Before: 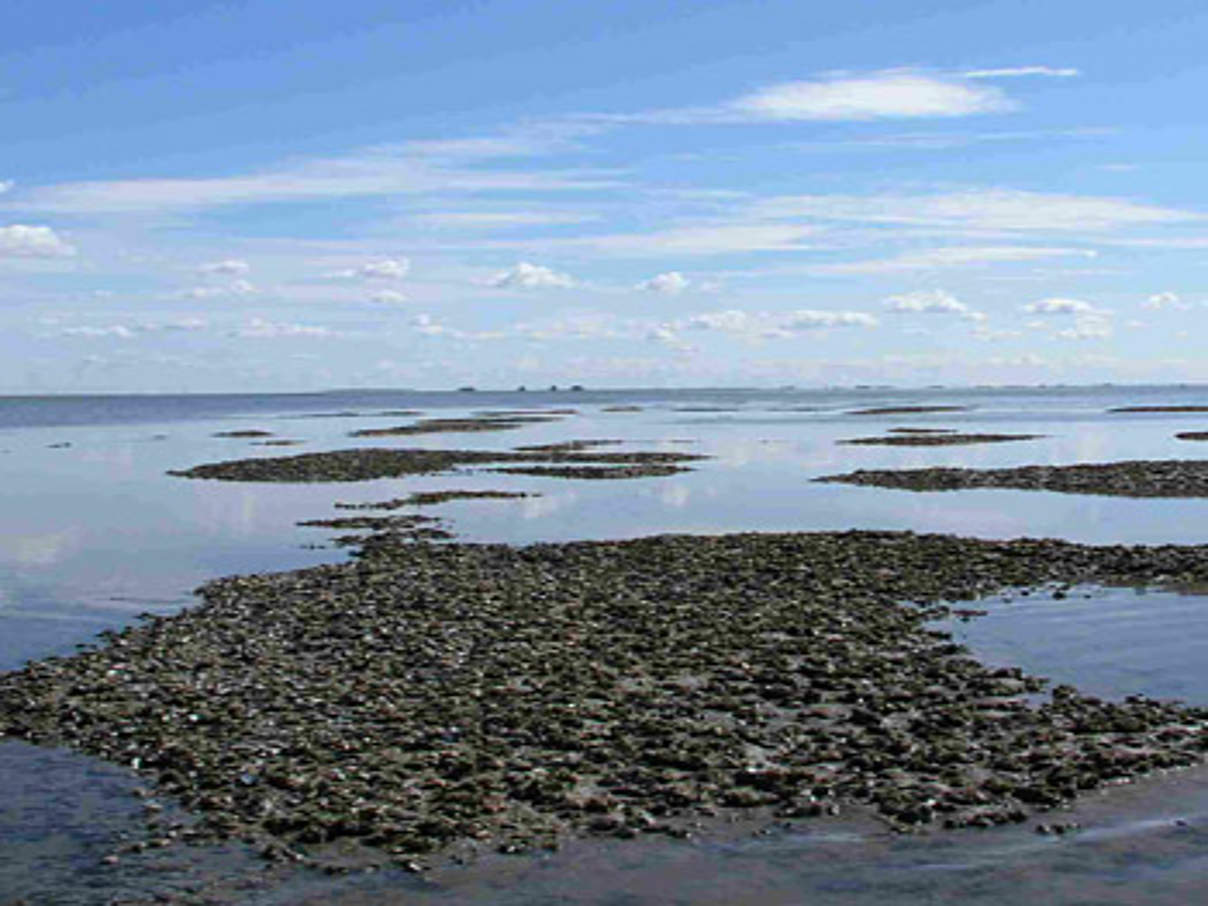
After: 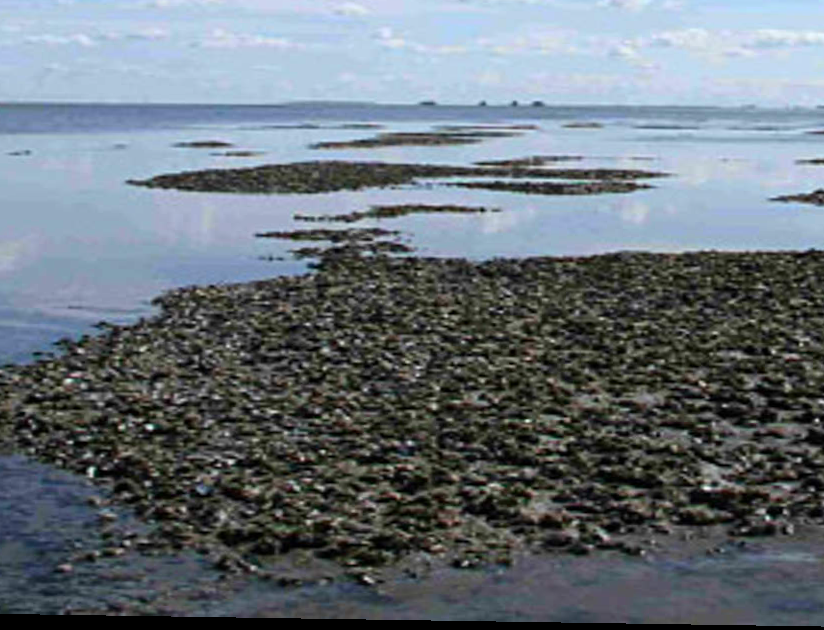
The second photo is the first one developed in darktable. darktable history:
contrast brightness saturation: contrast 0.097, brightness 0.011, saturation 0.017
crop and rotate: angle -0.881°, left 3.889%, top 31.811%, right 28.608%
